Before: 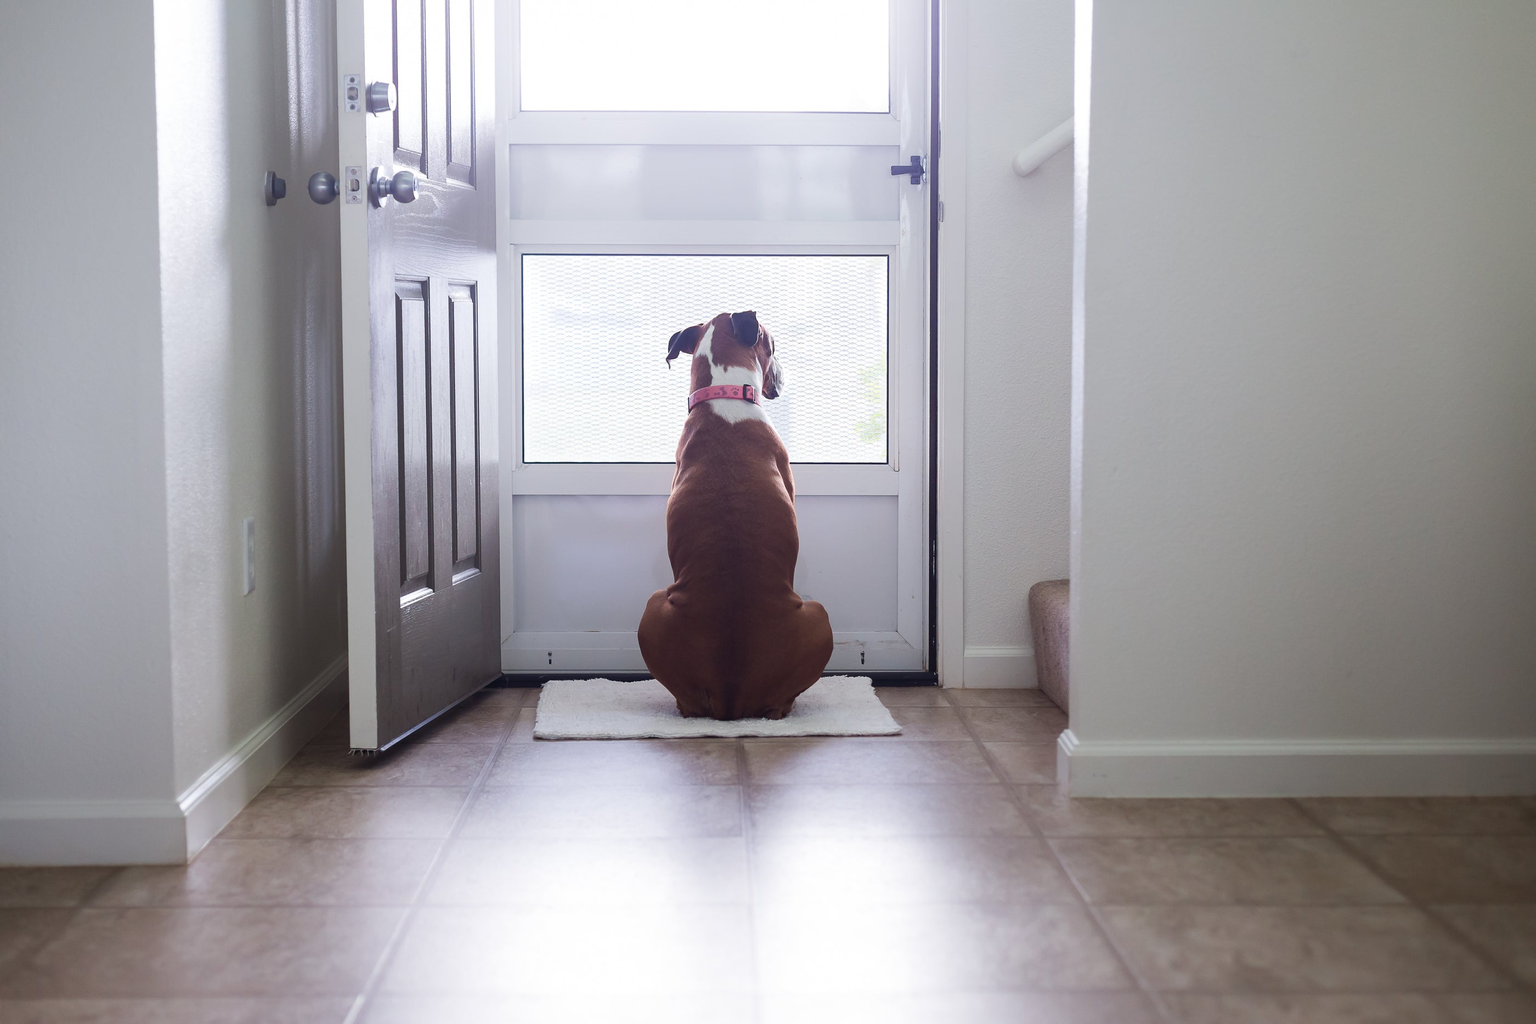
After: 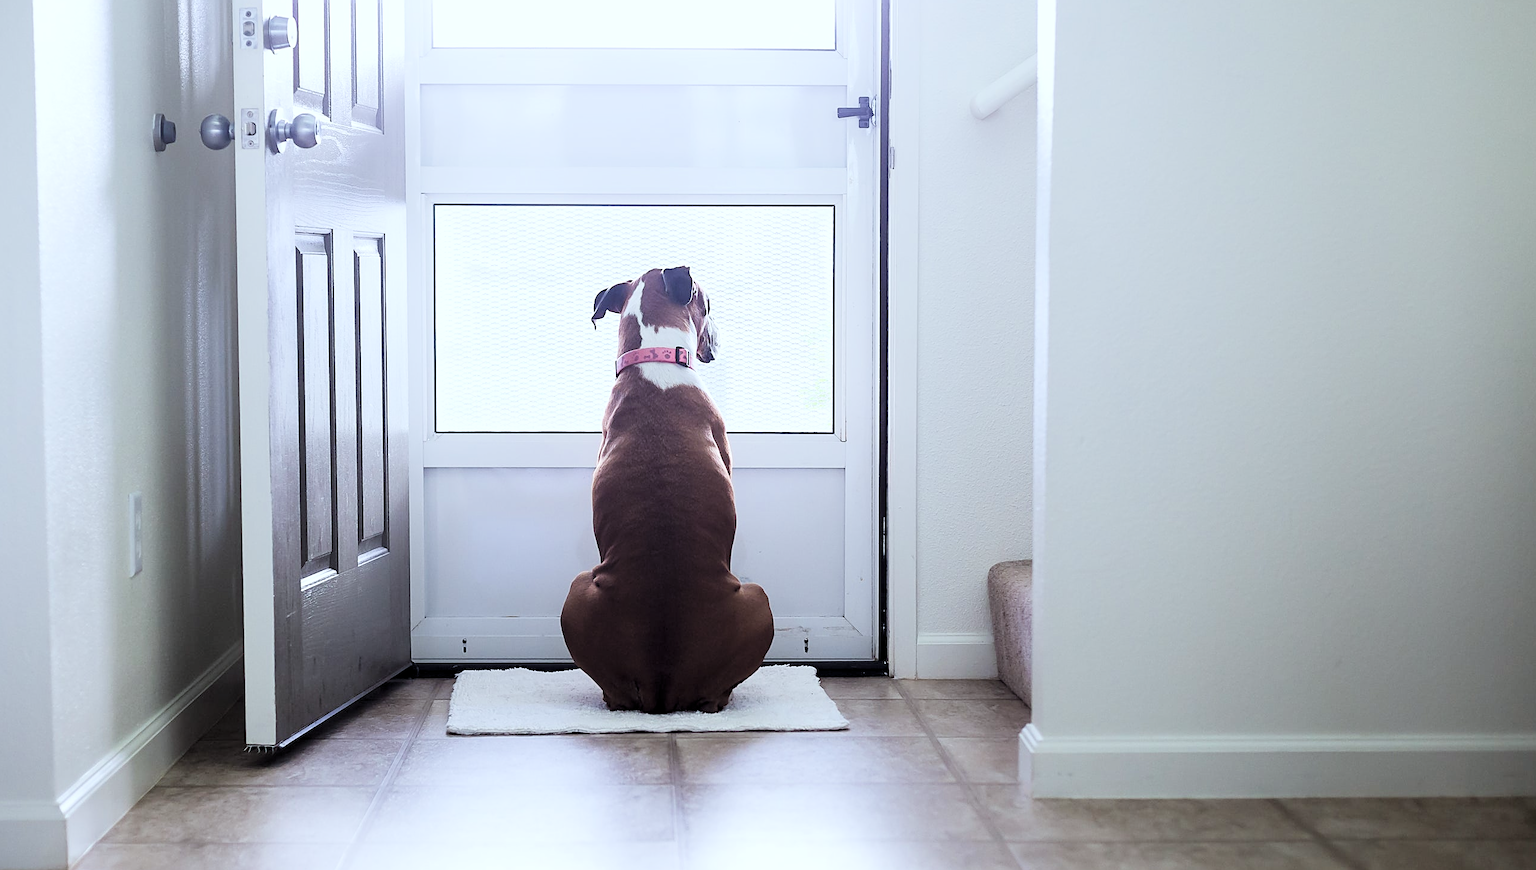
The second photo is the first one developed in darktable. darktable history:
crop: left 8.155%, top 6.611%, bottom 15.385%
sharpen: on, module defaults
shadows and highlights: shadows -30, highlights 30
filmic rgb: black relative exposure -7.65 EV, white relative exposure 4.56 EV, hardness 3.61
white balance: red 0.925, blue 1.046
exposure: black level correction 0, exposure 0.7 EV, compensate exposure bias true, compensate highlight preservation false
levels: levels [0.052, 0.496, 0.908]
